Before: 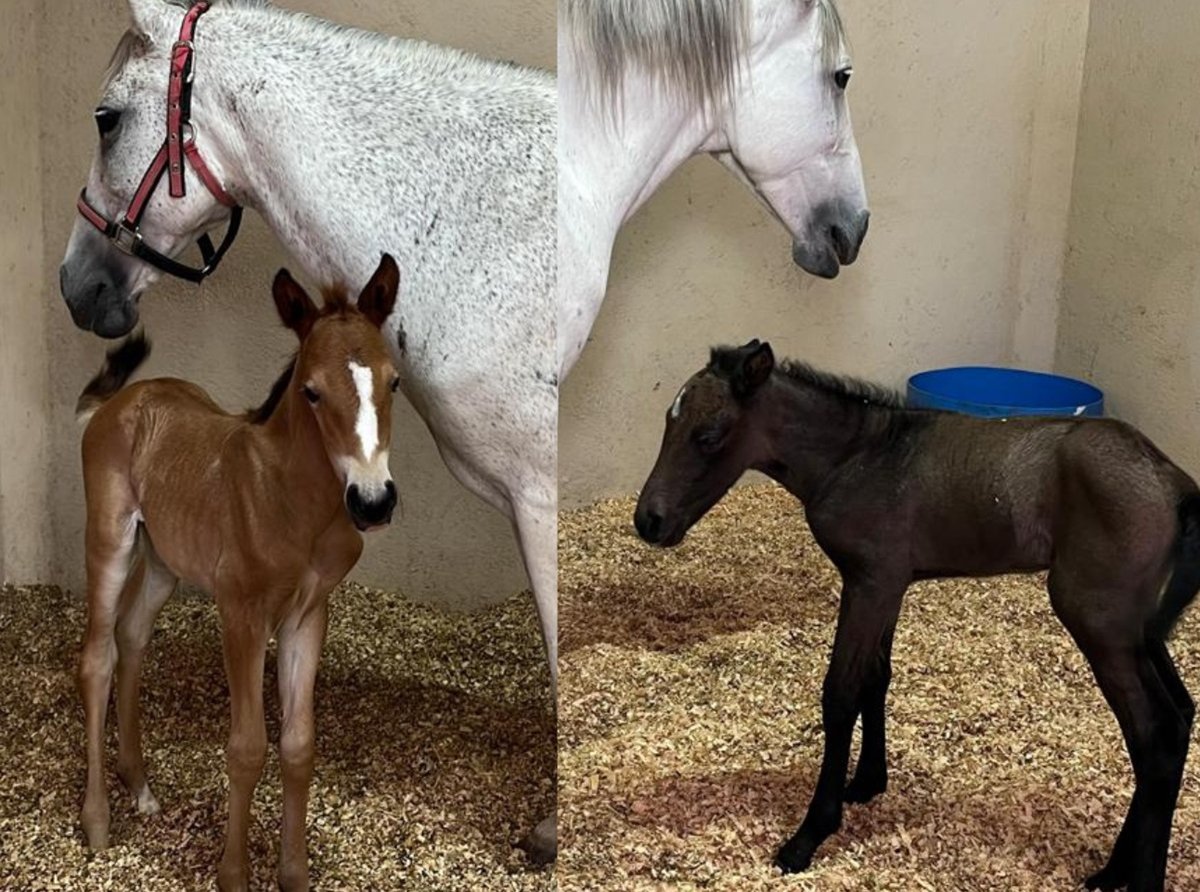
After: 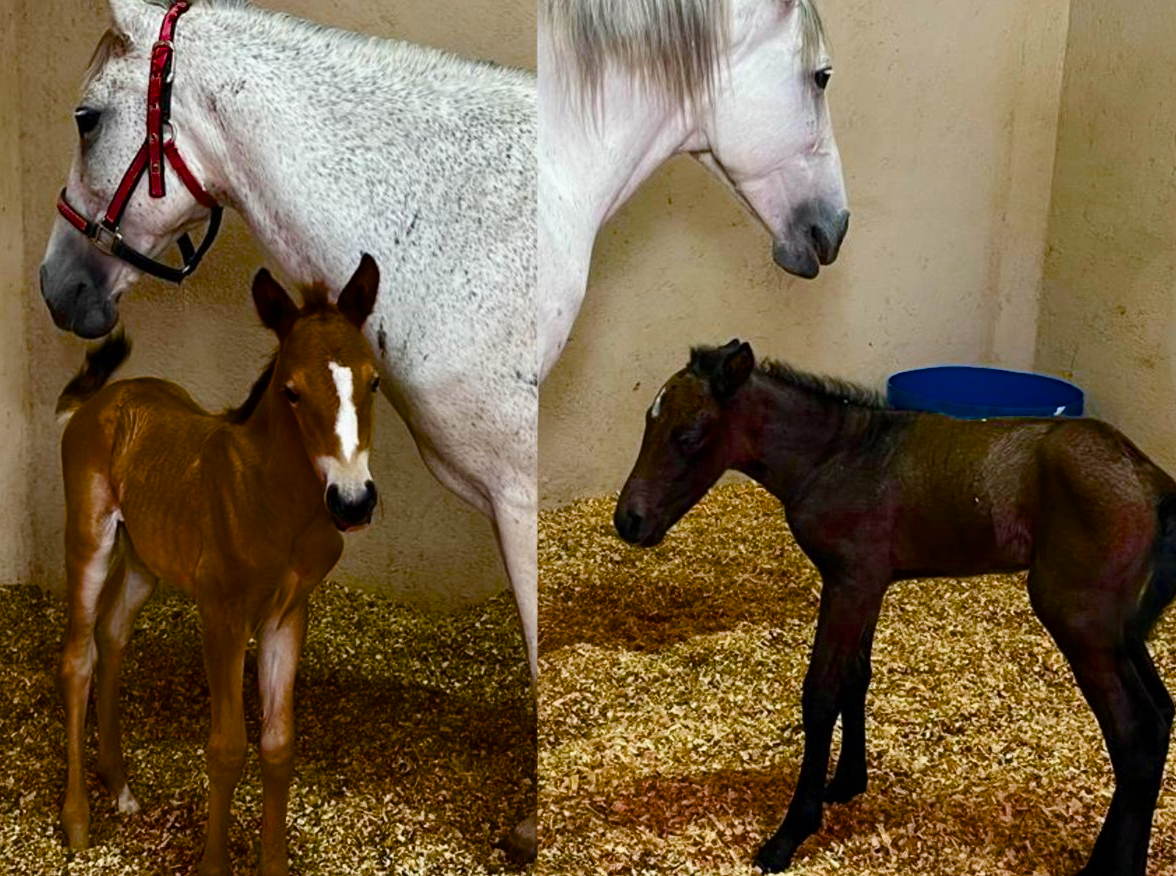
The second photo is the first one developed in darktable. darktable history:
crop: left 1.68%, right 0.27%, bottom 1.72%
exposure: exposure -0.053 EV, compensate highlight preservation false
color balance rgb: linear chroma grading › global chroma 15.63%, perceptual saturation grading › global saturation 0.239%, perceptual saturation grading › mid-tones 6.318%, perceptual saturation grading › shadows 71.734%, global vibrance 16.286%, saturation formula JzAzBz (2021)
